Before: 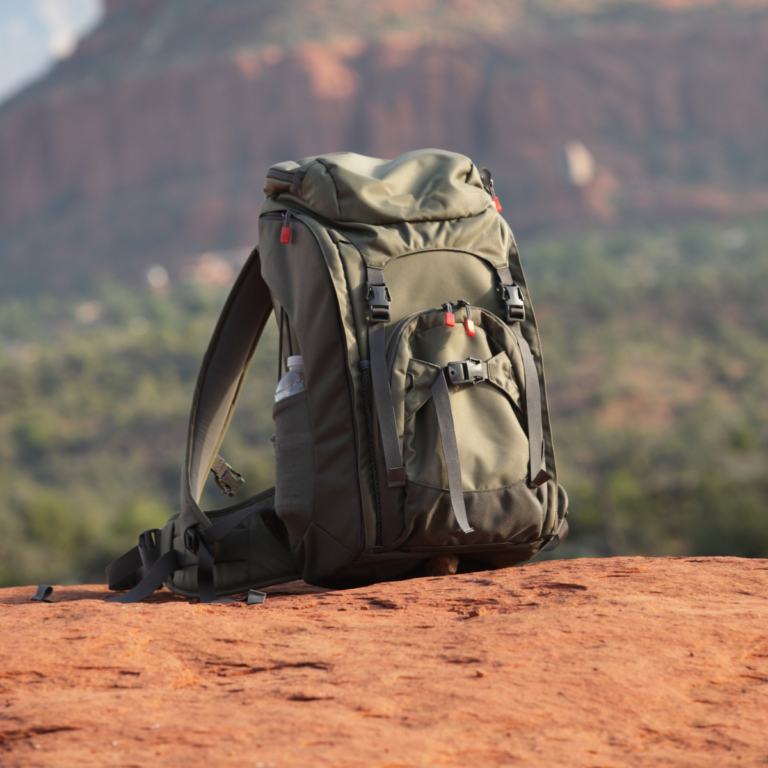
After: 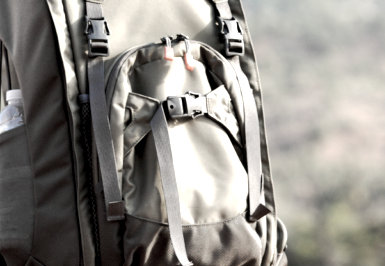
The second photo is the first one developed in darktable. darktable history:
exposure: black level correction 0.009, exposure 1.425 EV, compensate highlight preservation false
color zones: curves: ch1 [(0.238, 0.163) (0.476, 0.2) (0.733, 0.322) (0.848, 0.134)]
crop: left 36.607%, top 34.735%, right 13.146%, bottom 30.611%
tone curve: curves: ch0 [(0, 0) (0.003, 0.005) (0.011, 0.011) (0.025, 0.022) (0.044, 0.035) (0.069, 0.051) (0.1, 0.073) (0.136, 0.106) (0.177, 0.147) (0.224, 0.195) (0.277, 0.253) (0.335, 0.315) (0.399, 0.388) (0.468, 0.488) (0.543, 0.586) (0.623, 0.685) (0.709, 0.764) (0.801, 0.838) (0.898, 0.908) (1, 1)], preserve colors none
